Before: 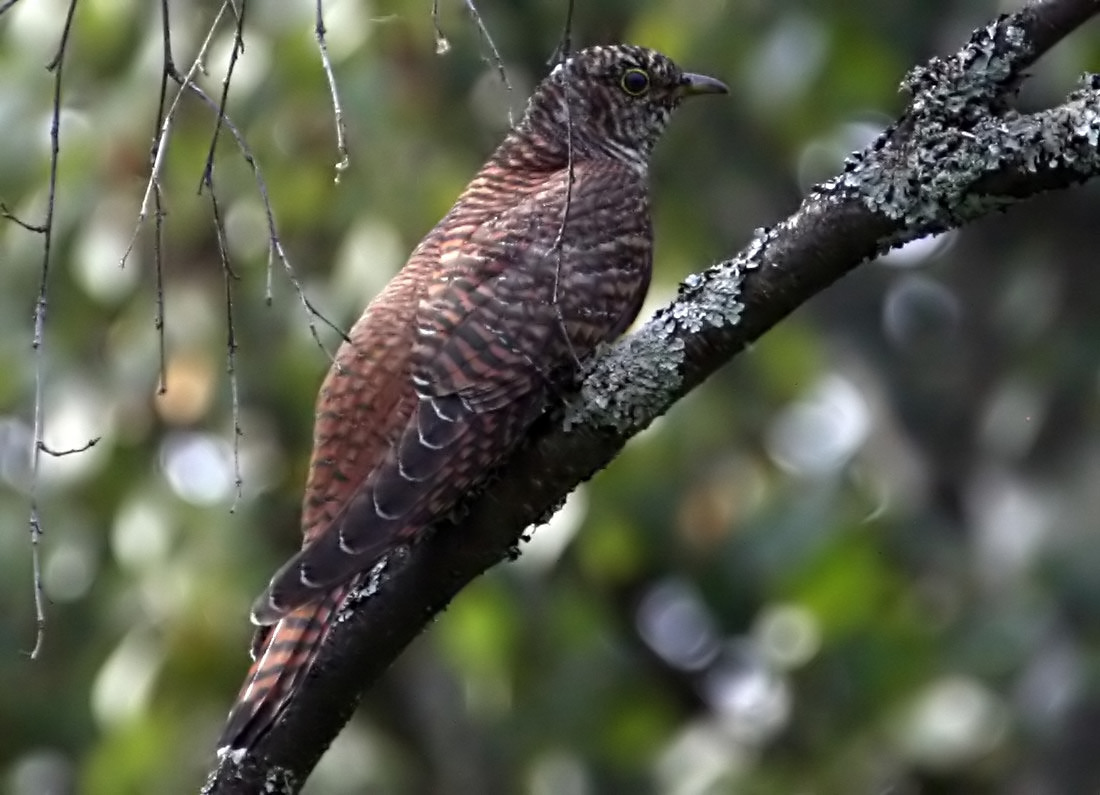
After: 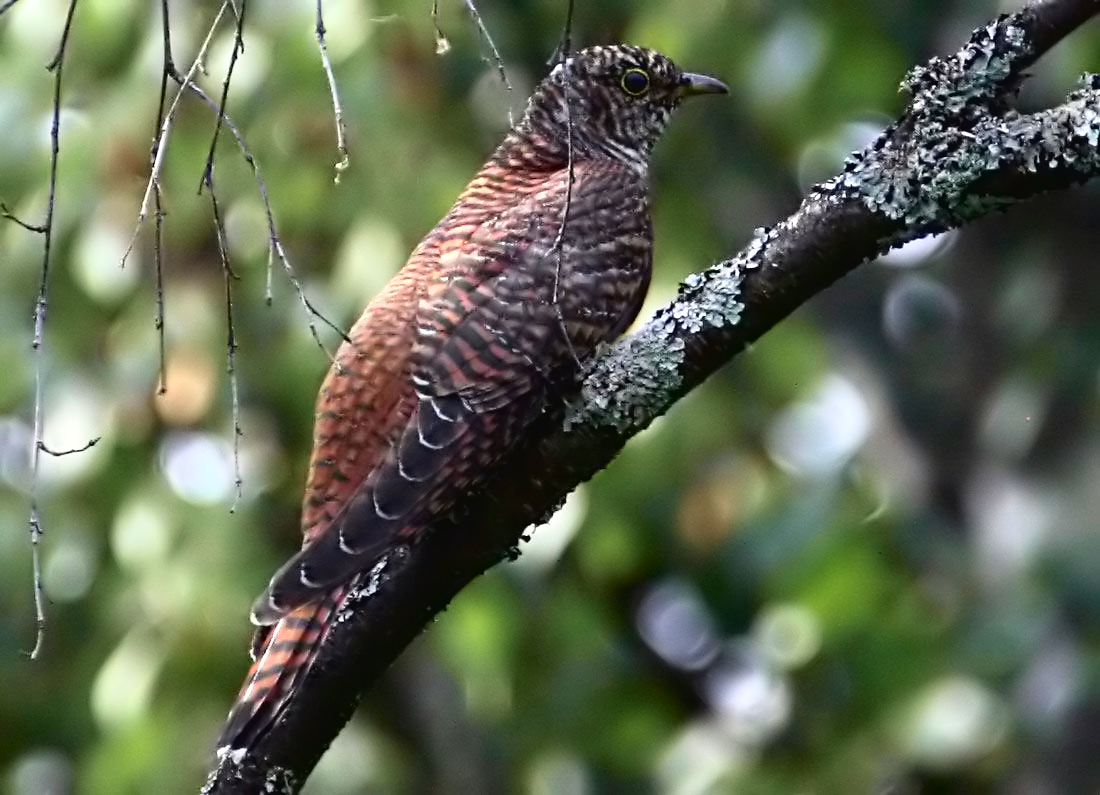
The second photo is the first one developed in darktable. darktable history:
sharpen: radius 1.053
tone curve: curves: ch0 [(0, 0.024) (0.049, 0.038) (0.176, 0.162) (0.311, 0.337) (0.416, 0.471) (0.565, 0.658) (0.817, 0.911) (1, 1)]; ch1 [(0, 0) (0.351, 0.347) (0.446, 0.42) (0.481, 0.463) (0.504, 0.504) (0.522, 0.521) (0.546, 0.563) (0.622, 0.664) (0.728, 0.786) (1, 1)]; ch2 [(0, 0) (0.327, 0.324) (0.427, 0.413) (0.458, 0.444) (0.502, 0.504) (0.526, 0.539) (0.547, 0.581) (0.601, 0.61) (0.76, 0.765) (1, 1)], color space Lab, independent channels, preserve colors none
